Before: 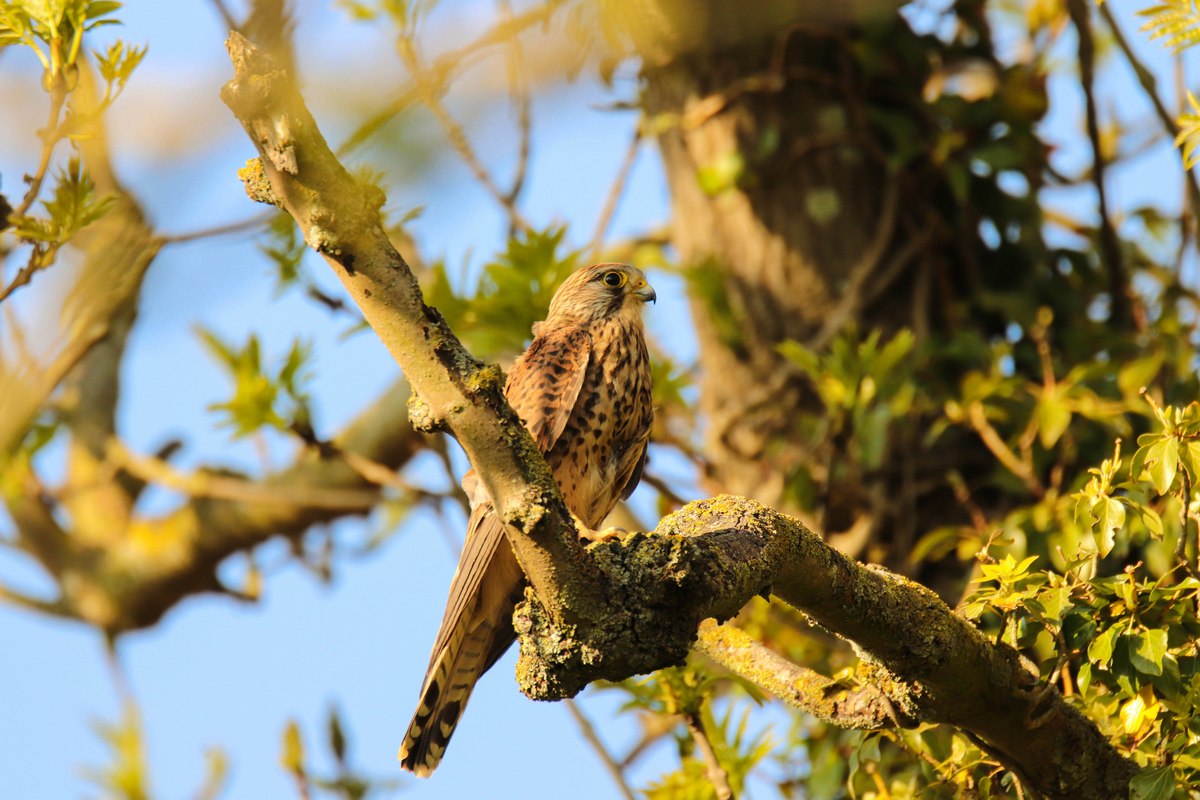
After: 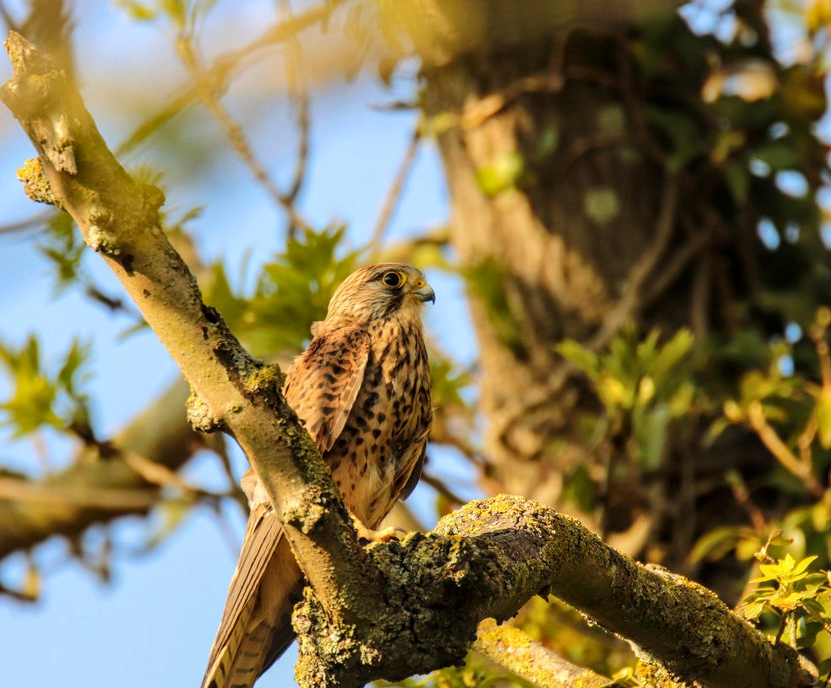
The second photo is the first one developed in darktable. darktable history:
crop: left 18.479%, right 12.2%, bottom 13.971%
exposure: compensate highlight preservation false
local contrast: on, module defaults
